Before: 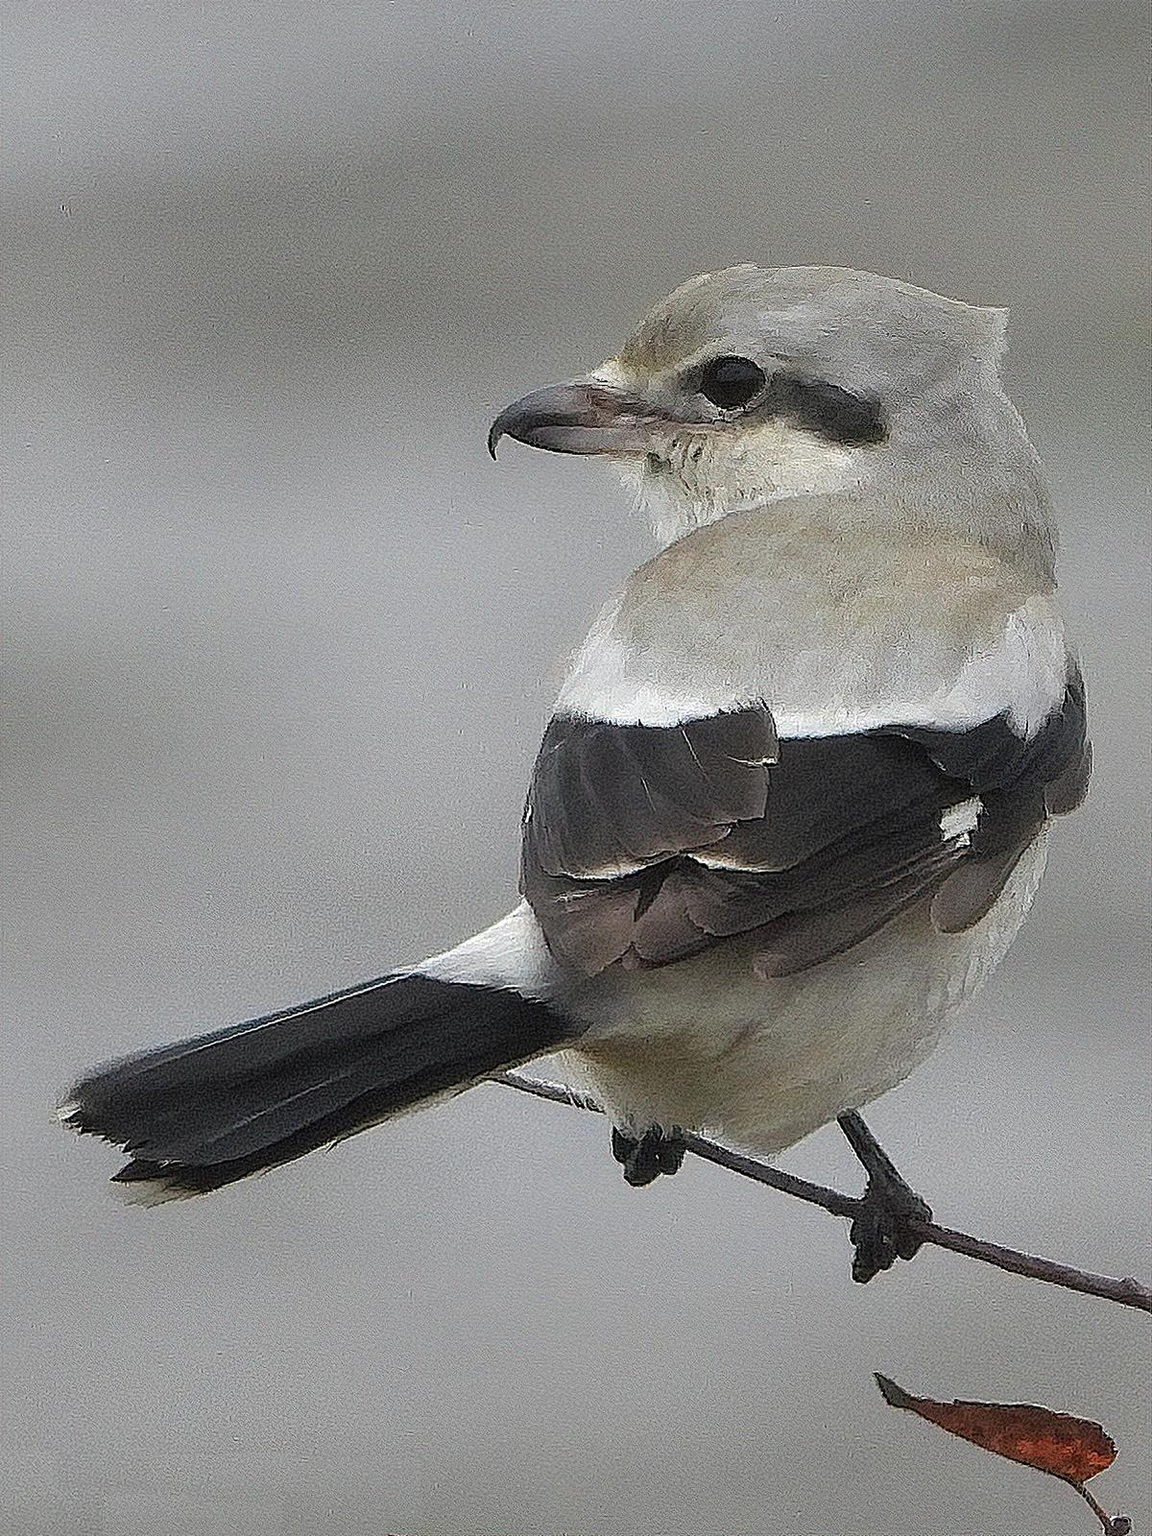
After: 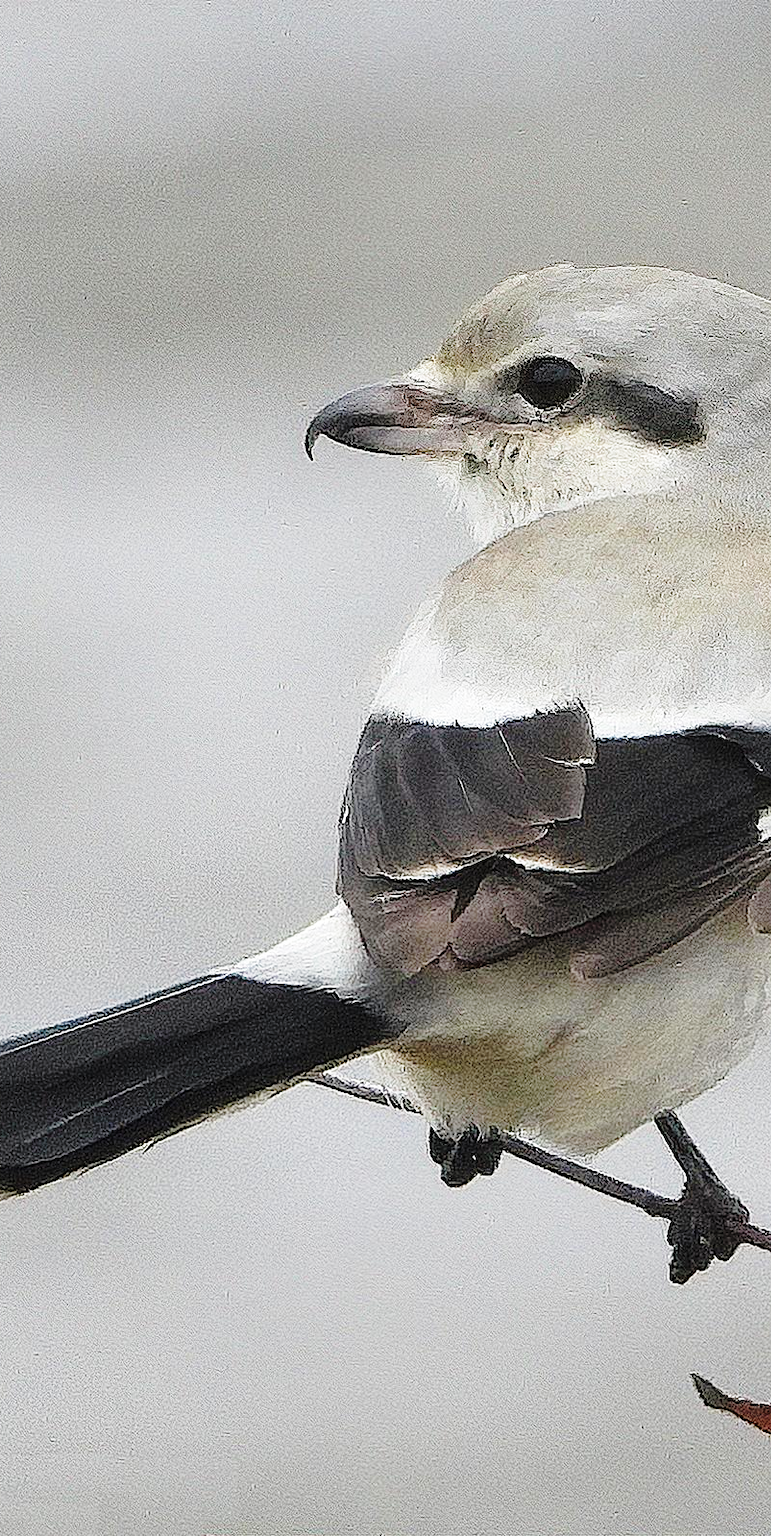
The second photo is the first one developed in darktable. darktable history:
crop and rotate: left 15.994%, right 17.042%
base curve: curves: ch0 [(0, 0) (0.028, 0.03) (0.121, 0.232) (0.46, 0.748) (0.859, 0.968) (1, 1)], preserve colors none
